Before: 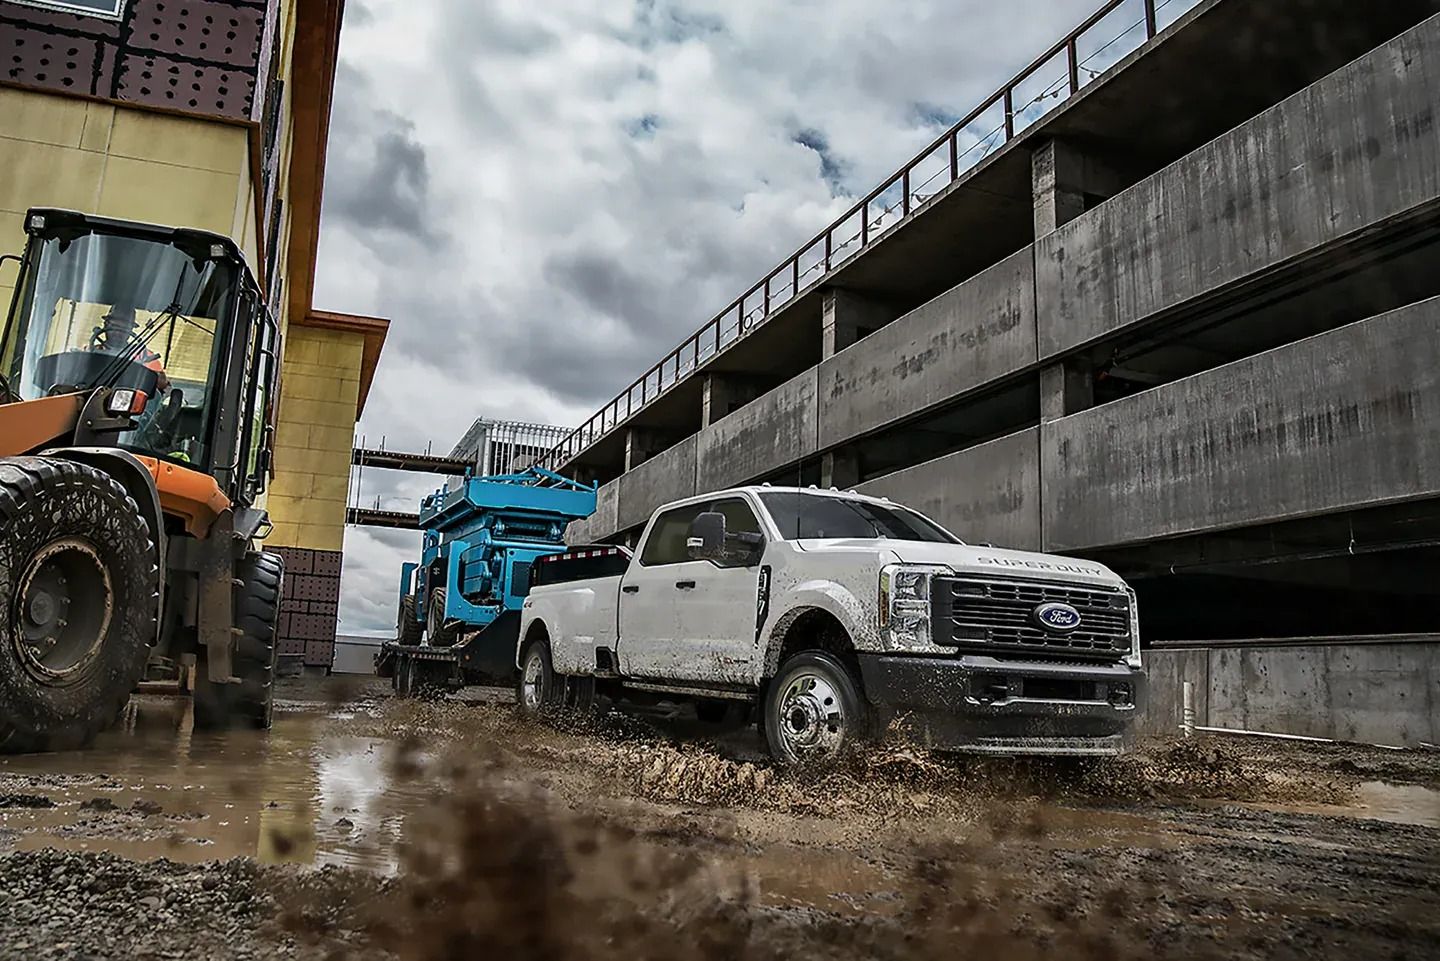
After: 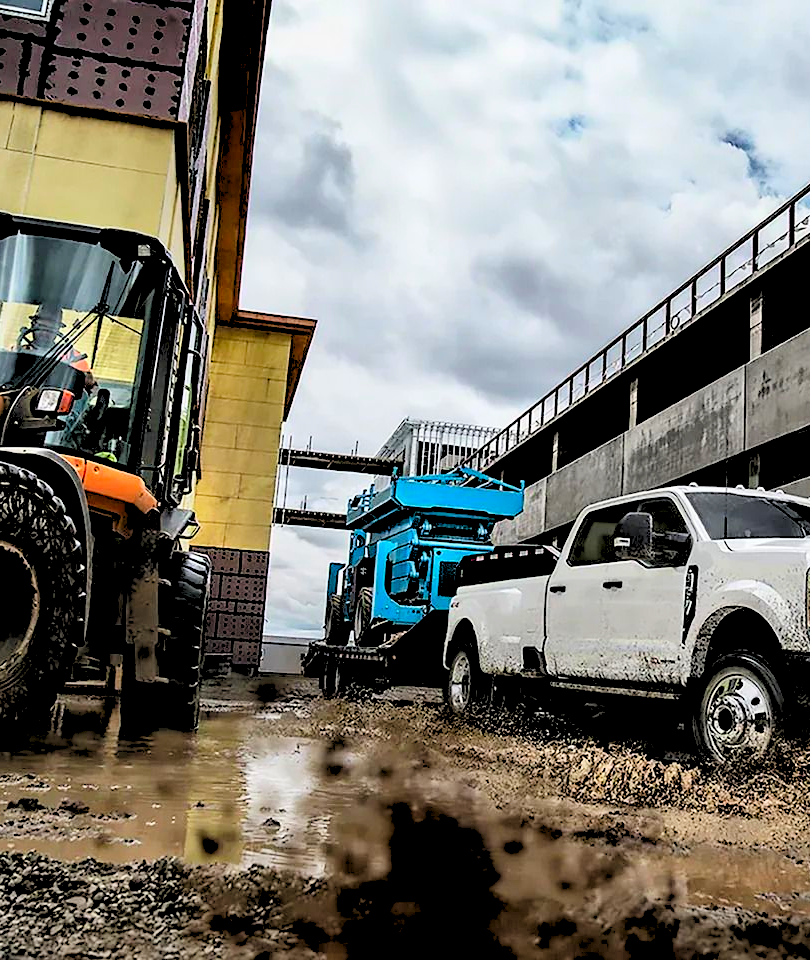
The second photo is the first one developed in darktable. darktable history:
contrast brightness saturation: contrast 0.18, saturation 0.3
rgb levels: levels [[0.027, 0.429, 0.996], [0, 0.5, 1], [0, 0.5, 1]]
crop: left 5.114%, right 38.589%
